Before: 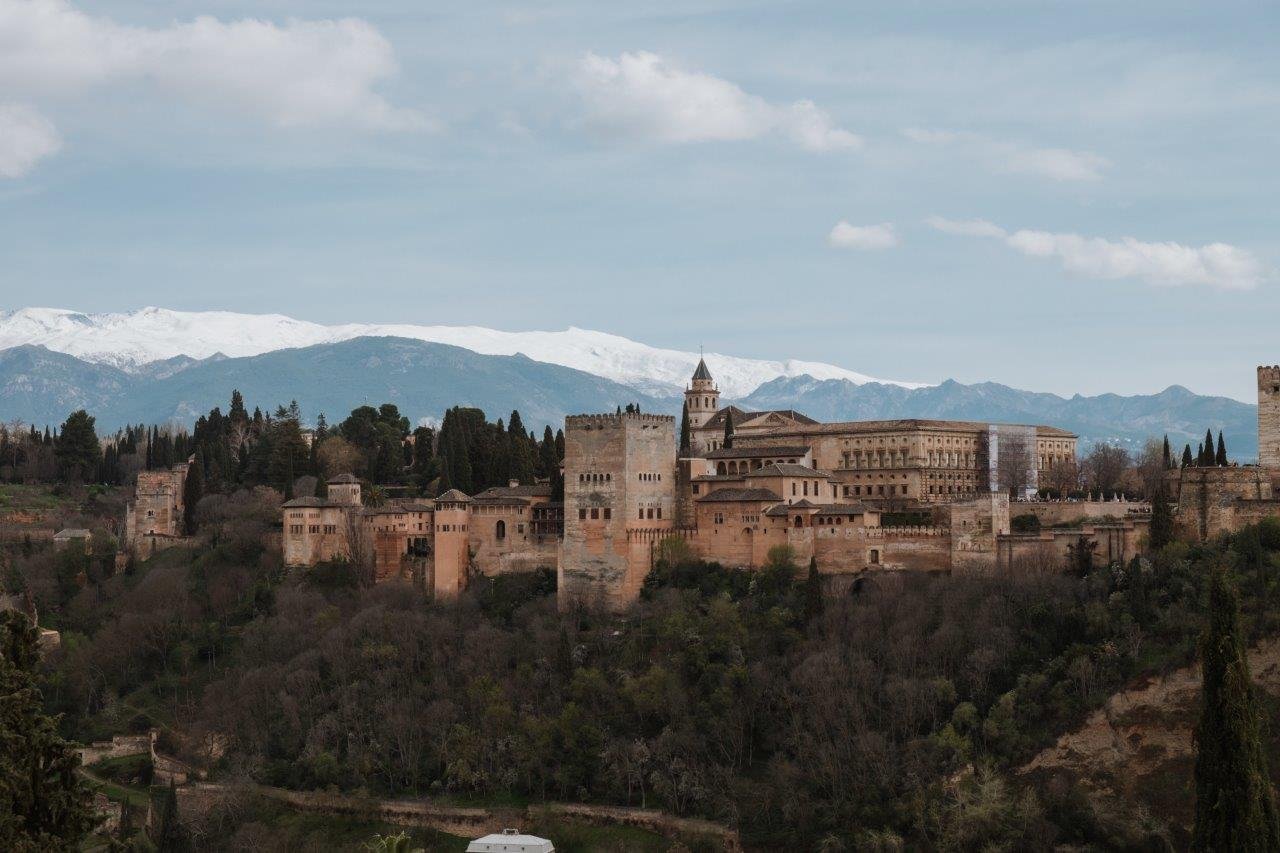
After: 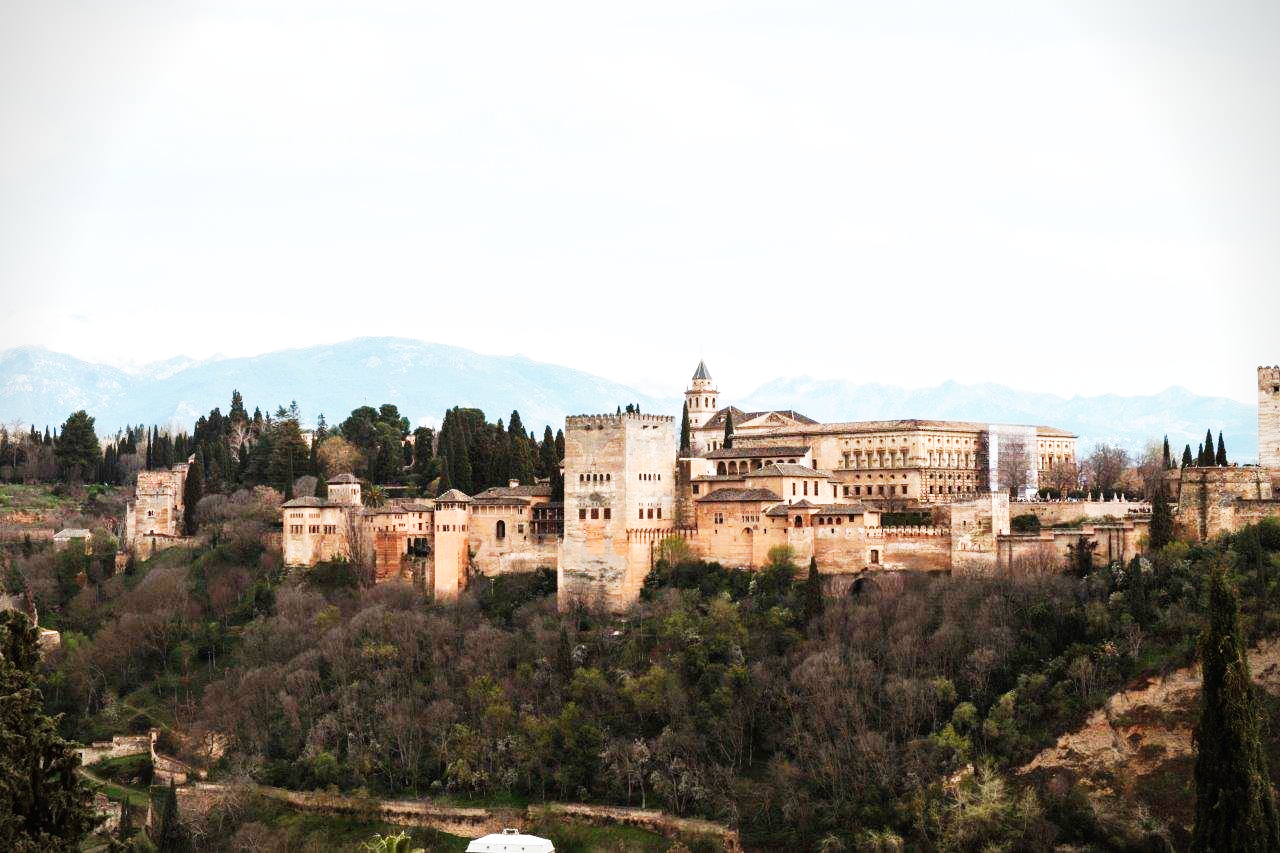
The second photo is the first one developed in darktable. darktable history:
base curve: curves: ch0 [(0, 0) (0.007, 0.004) (0.027, 0.03) (0.046, 0.07) (0.207, 0.54) (0.442, 0.872) (0.673, 0.972) (1, 1)], preserve colors none
vignetting: fall-off start 91.19%
exposure: exposure 0.661 EV, compensate highlight preservation false
